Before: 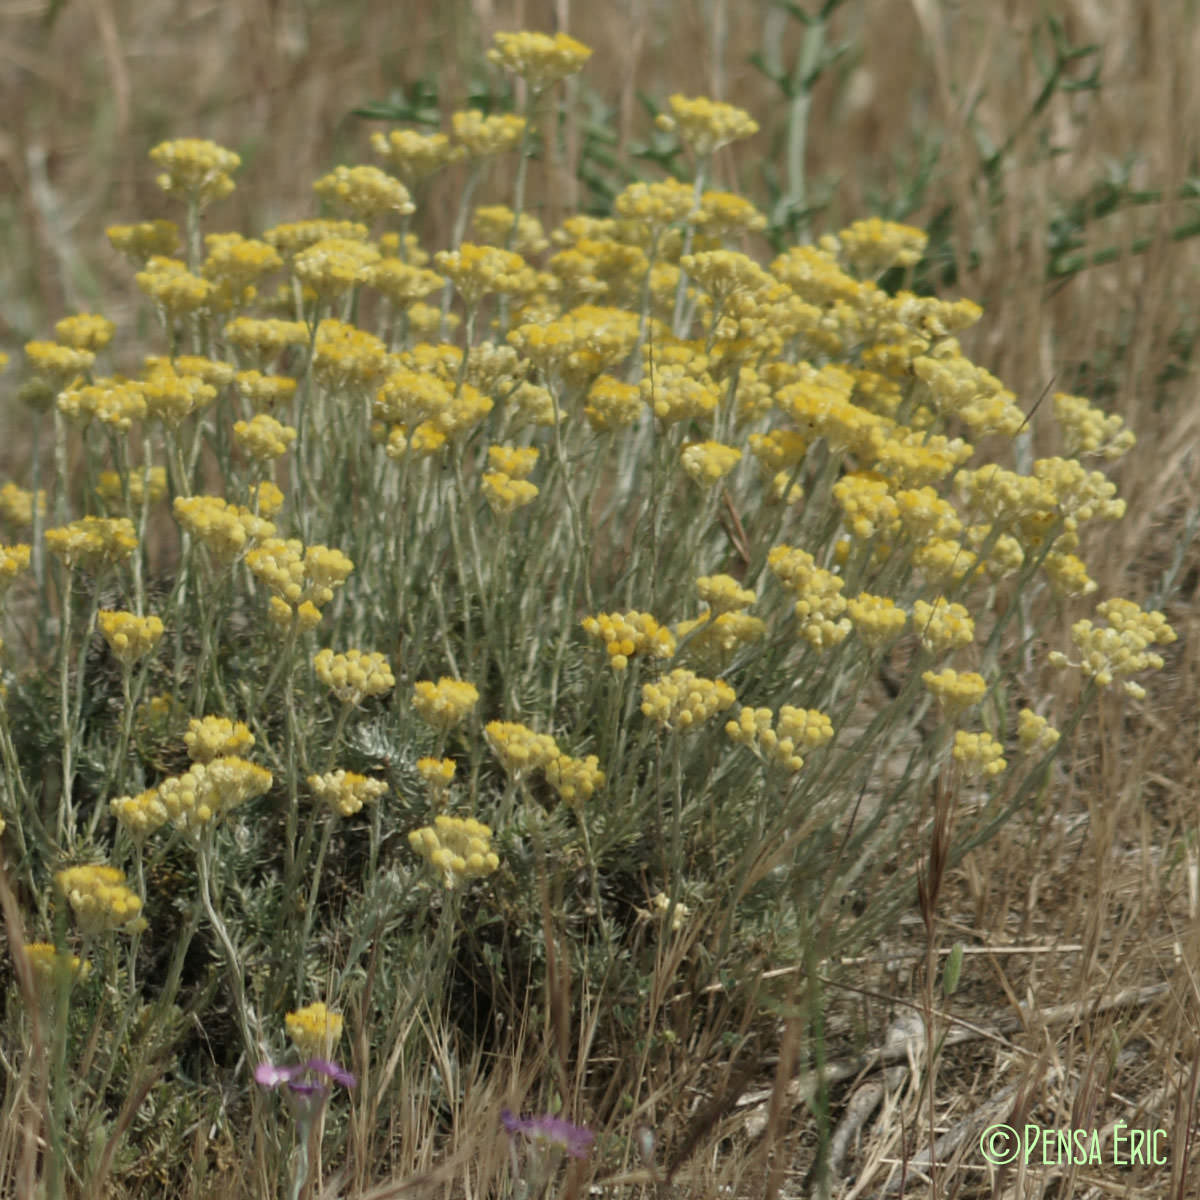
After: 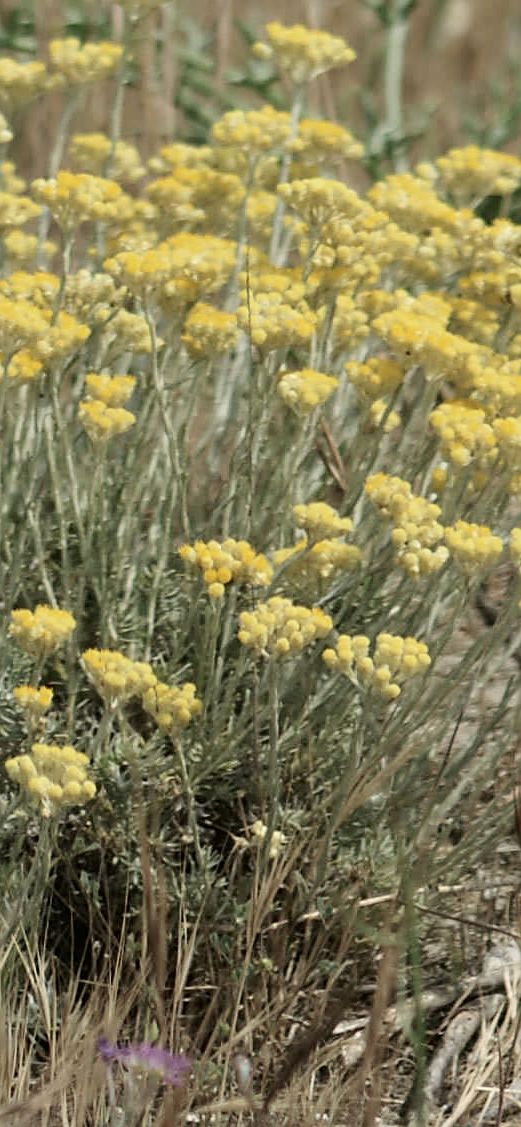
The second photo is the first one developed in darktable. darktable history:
crop: left 33.62%, top 6.004%, right 22.893%
tone curve: curves: ch0 [(0, 0) (0.004, 0.001) (0.133, 0.112) (0.325, 0.362) (0.832, 0.893) (1, 1)], color space Lab, independent channels, preserve colors none
sharpen: on, module defaults
